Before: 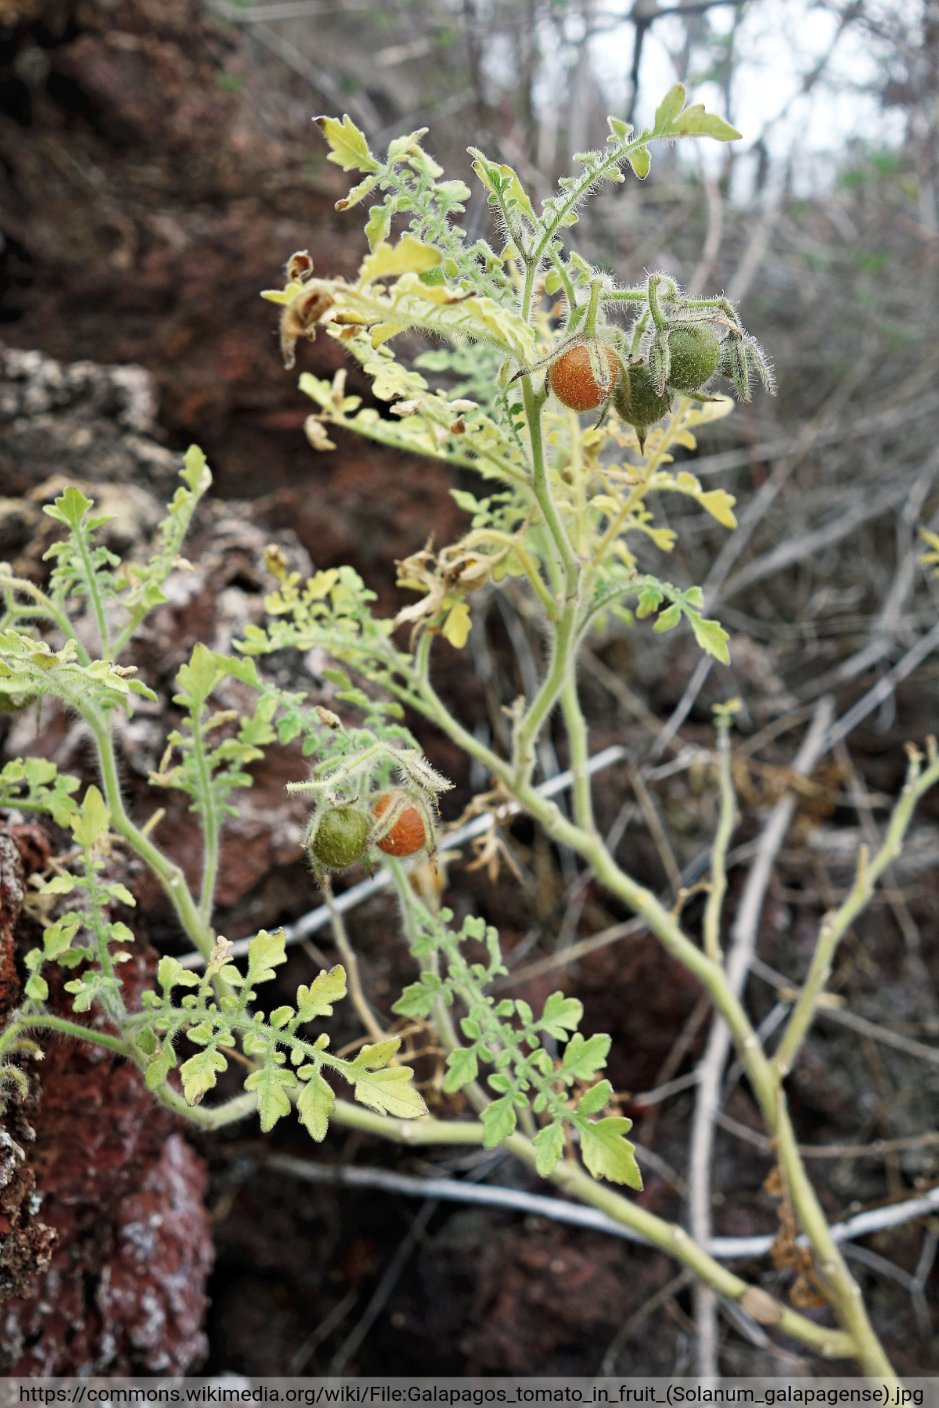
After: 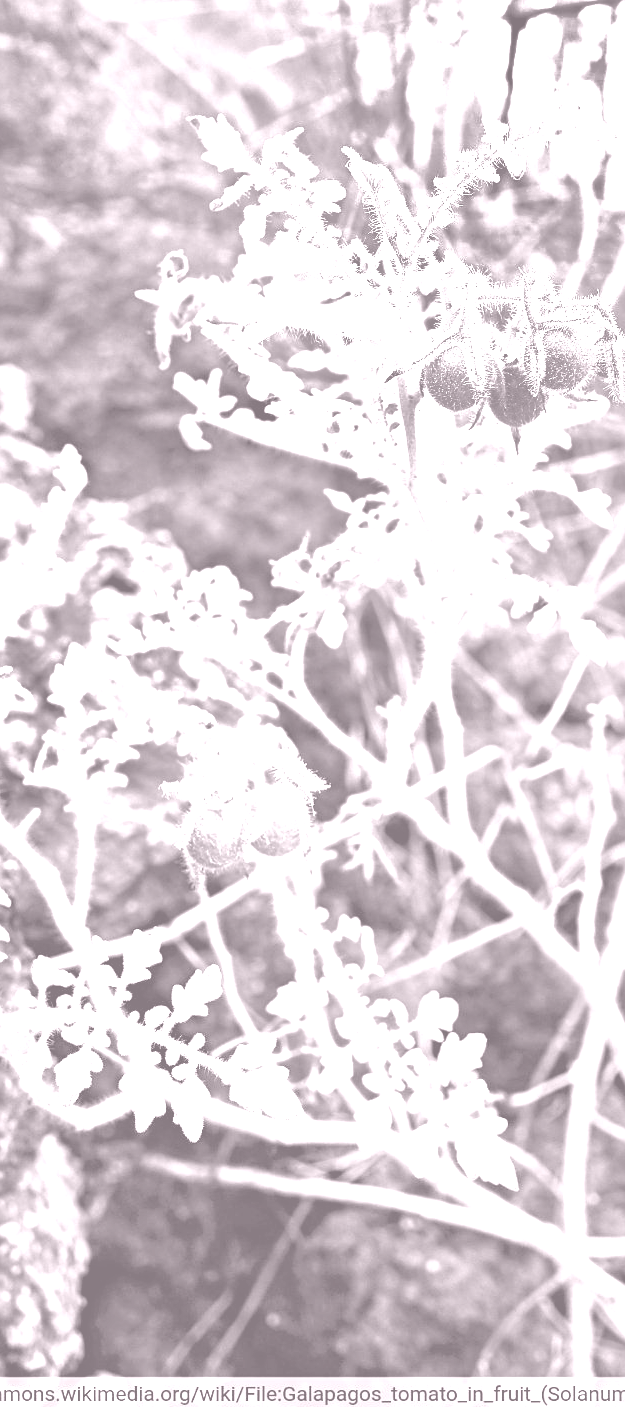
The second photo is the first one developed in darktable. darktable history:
color balance: lift [1, 1.015, 1.004, 0.985], gamma [1, 0.958, 0.971, 1.042], gain [1, 0.956, 0.977, 1.044]
shadows and highlights: white point adjustment -3.64, highlights -63.34, highlights color adjustment 42%, soften with gaussian
sharpen: amount 0.2
colorize: hue 25.2°, saturation 83%, source mix 82%, lightness 79%, version 1
exposure: black level correction 0, exposure 1.1 EV, compensate exposure bias true, compensate highlight preservation false
crop and rotate: left 13.342%, right 19.991%
